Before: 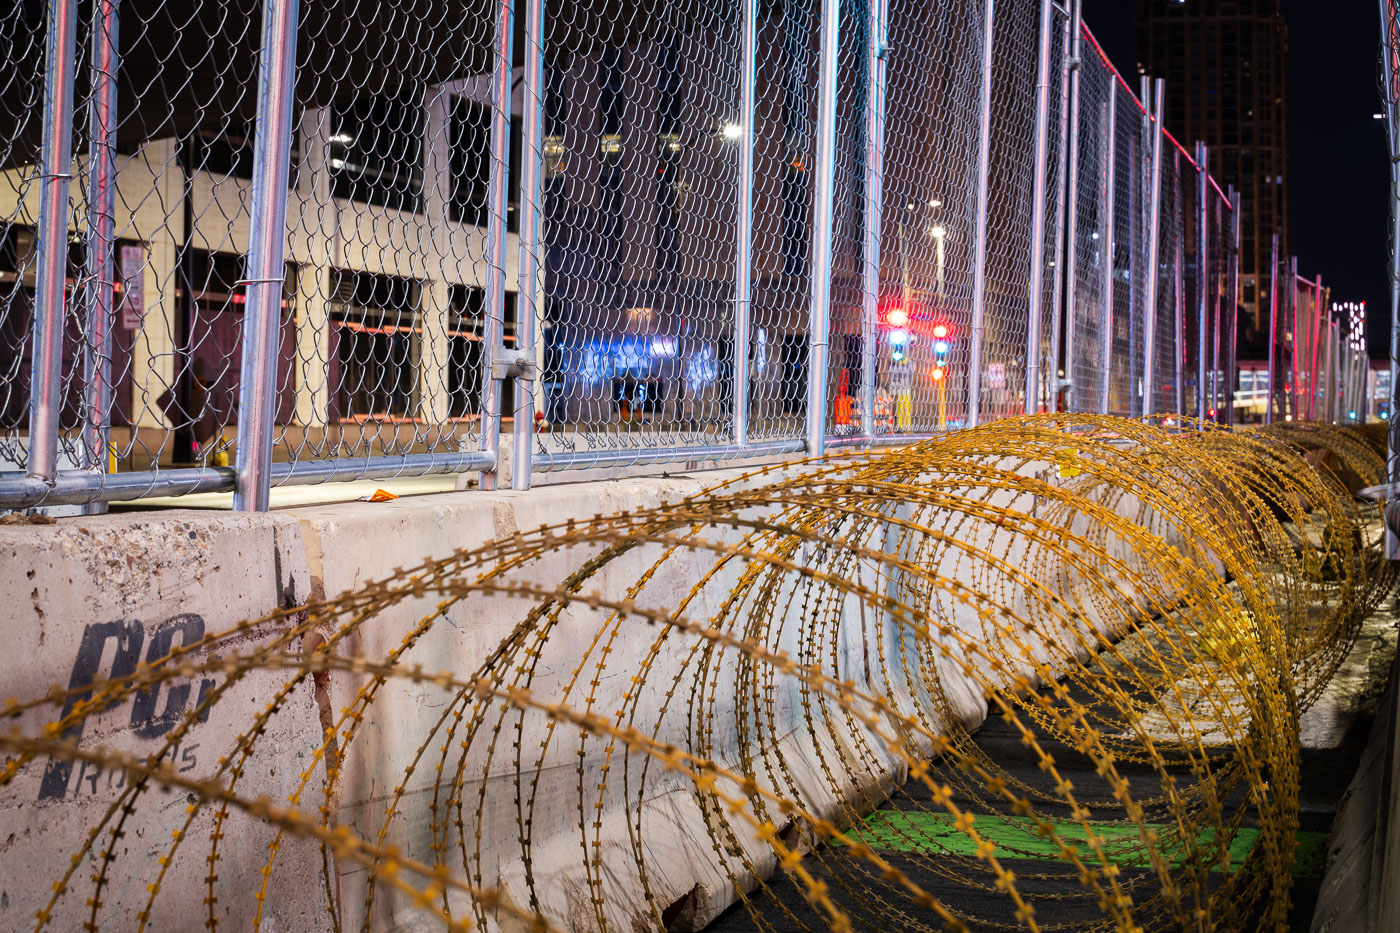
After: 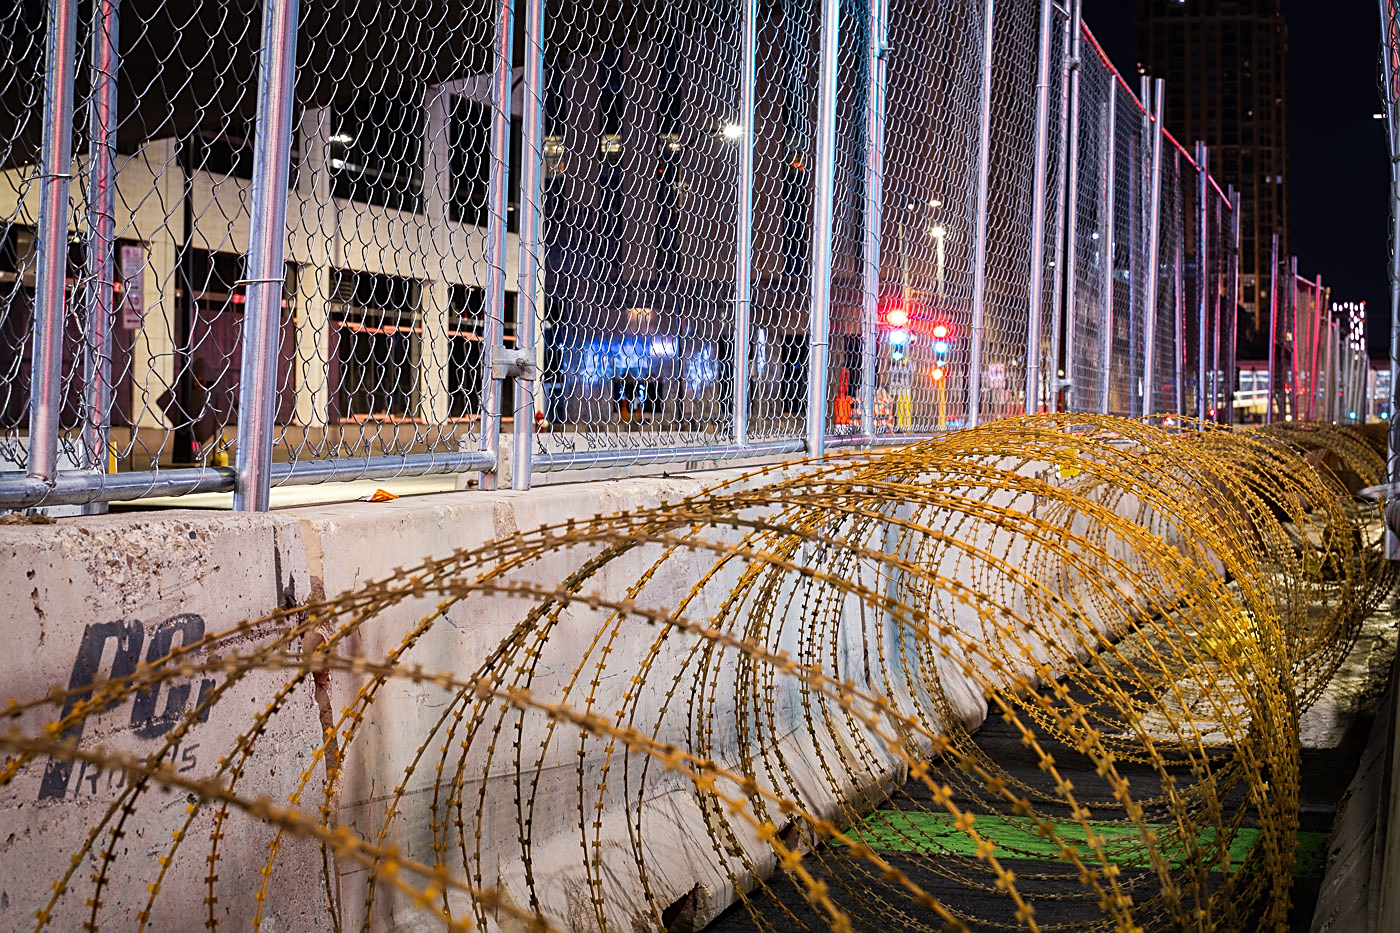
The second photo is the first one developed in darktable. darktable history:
sharpen: on, module defaults
tone equalizer: edges refinement/feathering 500, mask exposure compensation -1.57 EV, preserve details no
